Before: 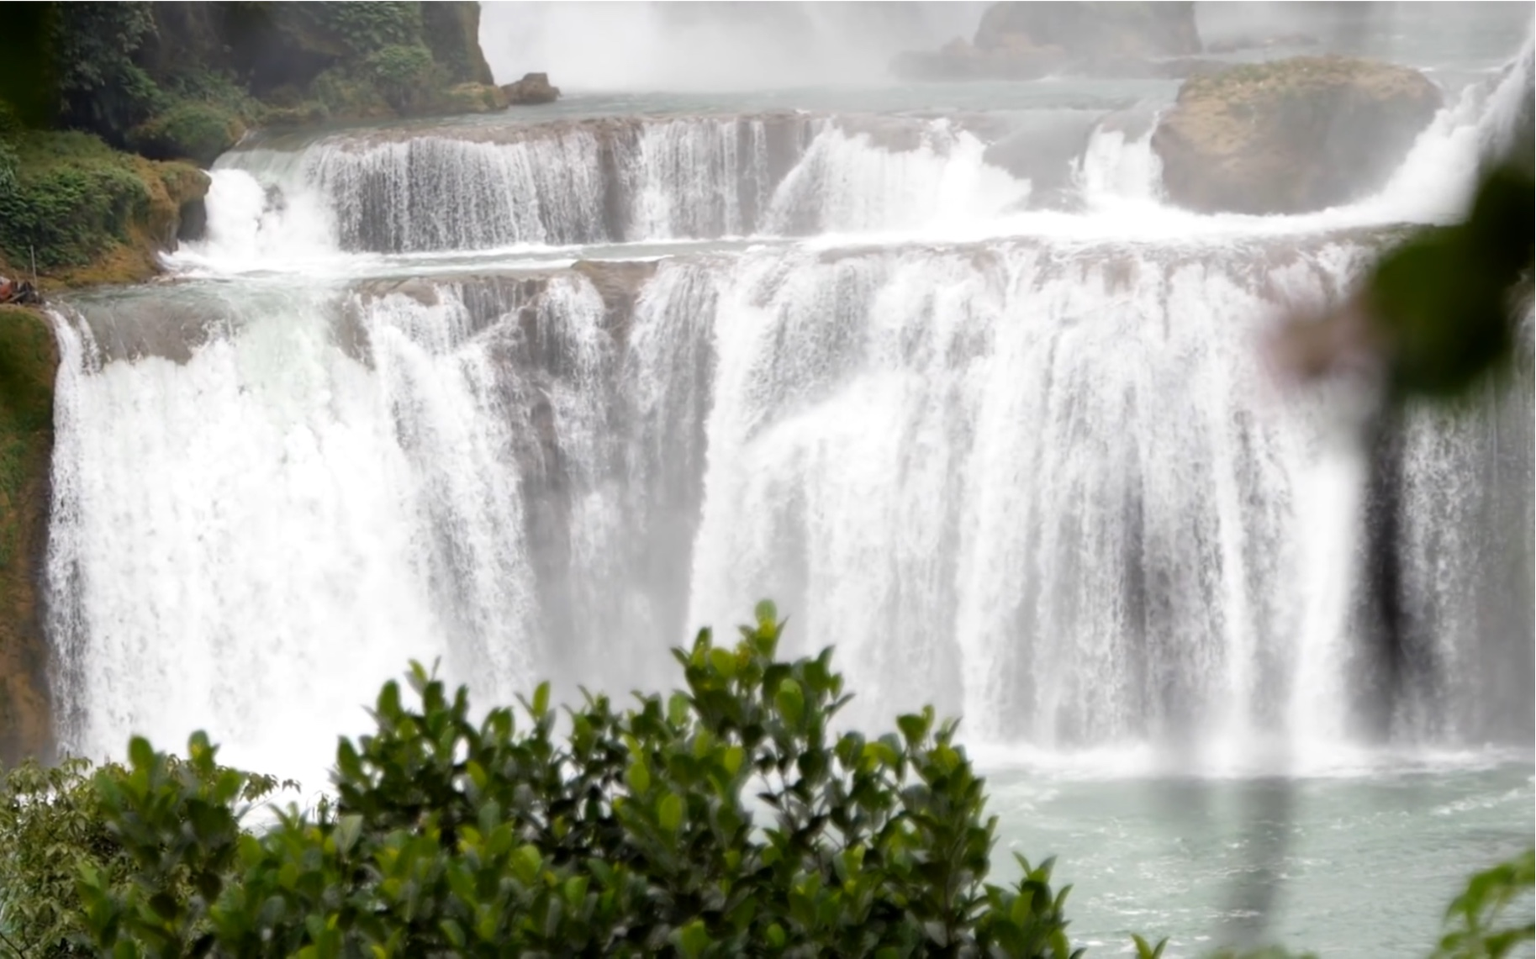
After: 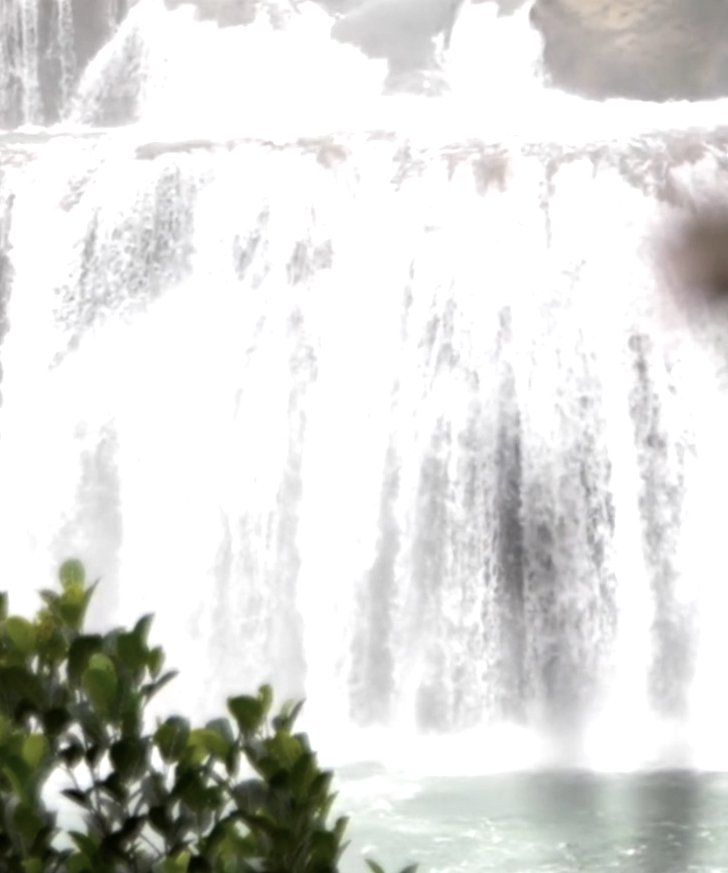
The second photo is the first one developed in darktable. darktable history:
color balance rgb: linear chroma grading › shadows -7.017%, linear chroma grading › highlights -7.537%, linear chroma grading › global chroma -10.482%, linear chroma grading › mid-tones -8.235%, perceptual saturation grading › global saturation 2.529%, perceptual brilliance grading › global brilliance 14.811%, perceptual brilliance grading › shadows -34.435%
crop: left 45.928%, top 13.525%, right 14.174%, bottom 9.901%
sharpen: radius 5.363, amount 0.314, threshold 25.994
